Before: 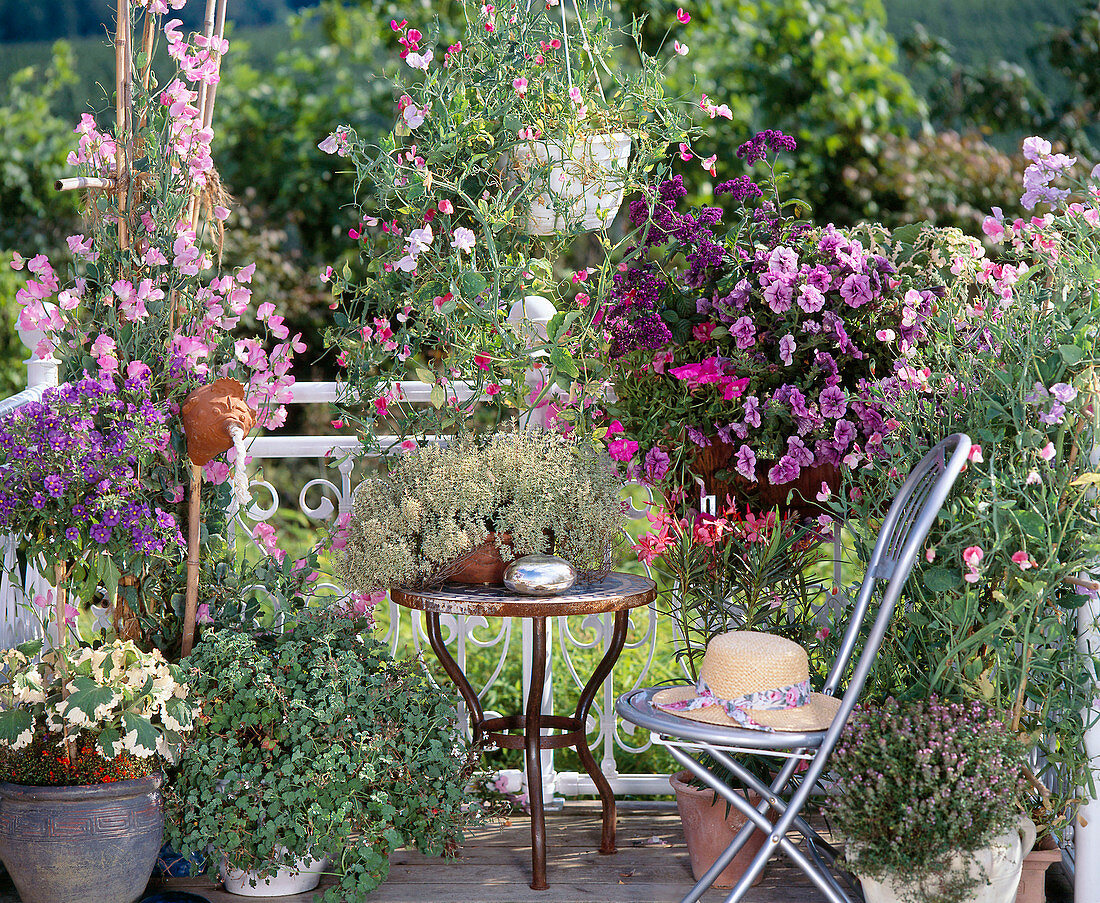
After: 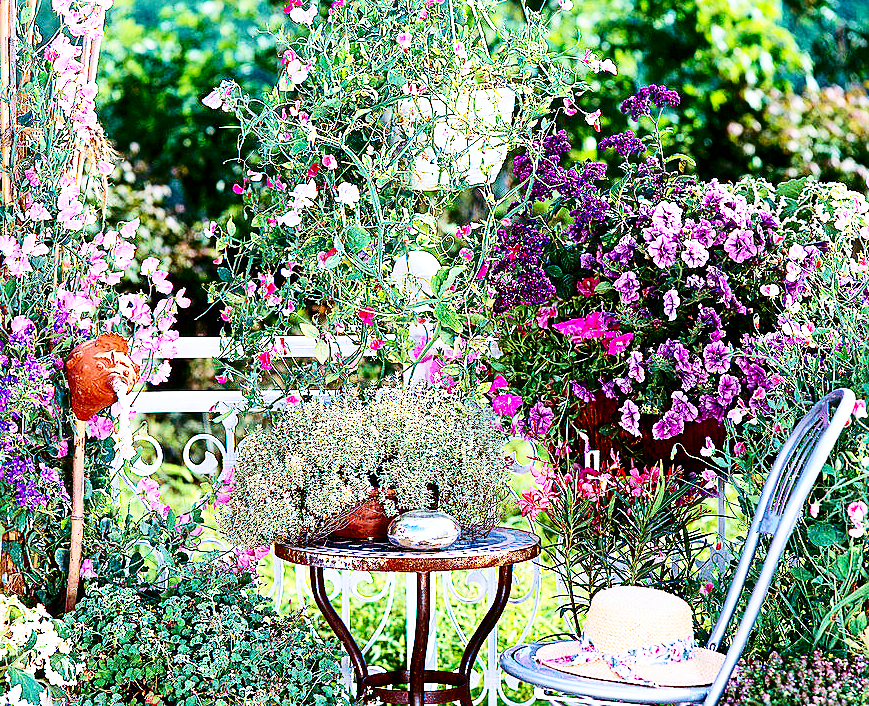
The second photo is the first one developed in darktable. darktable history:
base curve: curves: ch0 [(0, 0) (0.007, 0.004) (0.027, 0.03) (0.046, 0.07) (0.207, 0.54) (0.442, 0.872) (0.673, 0.972) (1, 1)], preserve colors none
crop and rotate: left 10.564%, top 5.015%, right 10.373%, bottom 16.75%
sharpen: radius 1.967
color calibration: x 0.367, y 0.376, temperature 4360.25 K
contrast brightness saturation: contrast 0.206, brightness -0.114, saturation 0.205
velvia: on, module defaults
